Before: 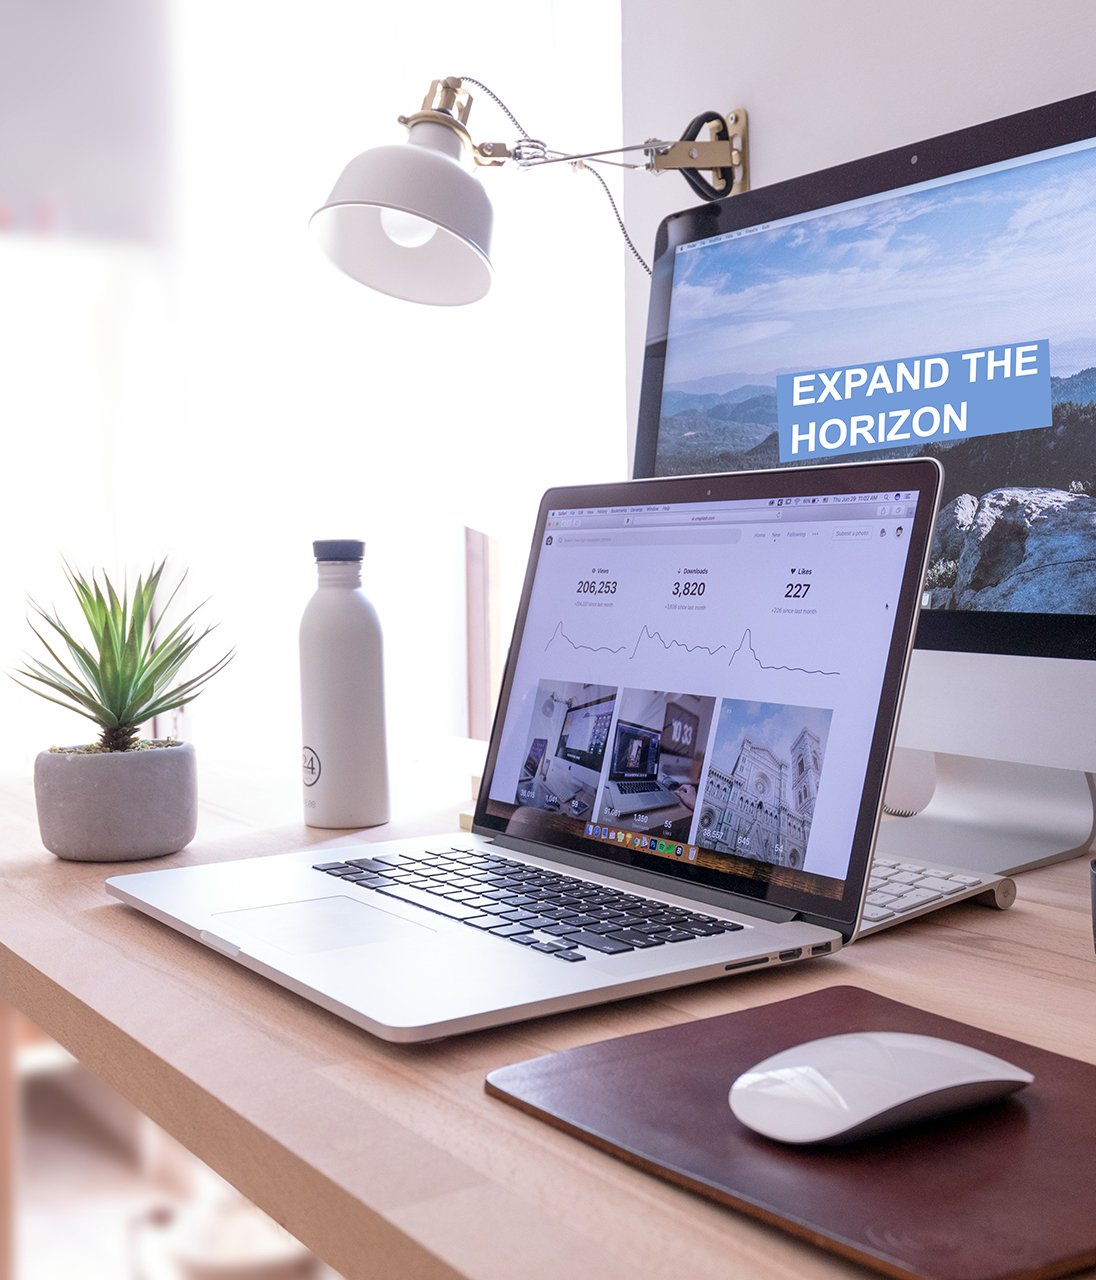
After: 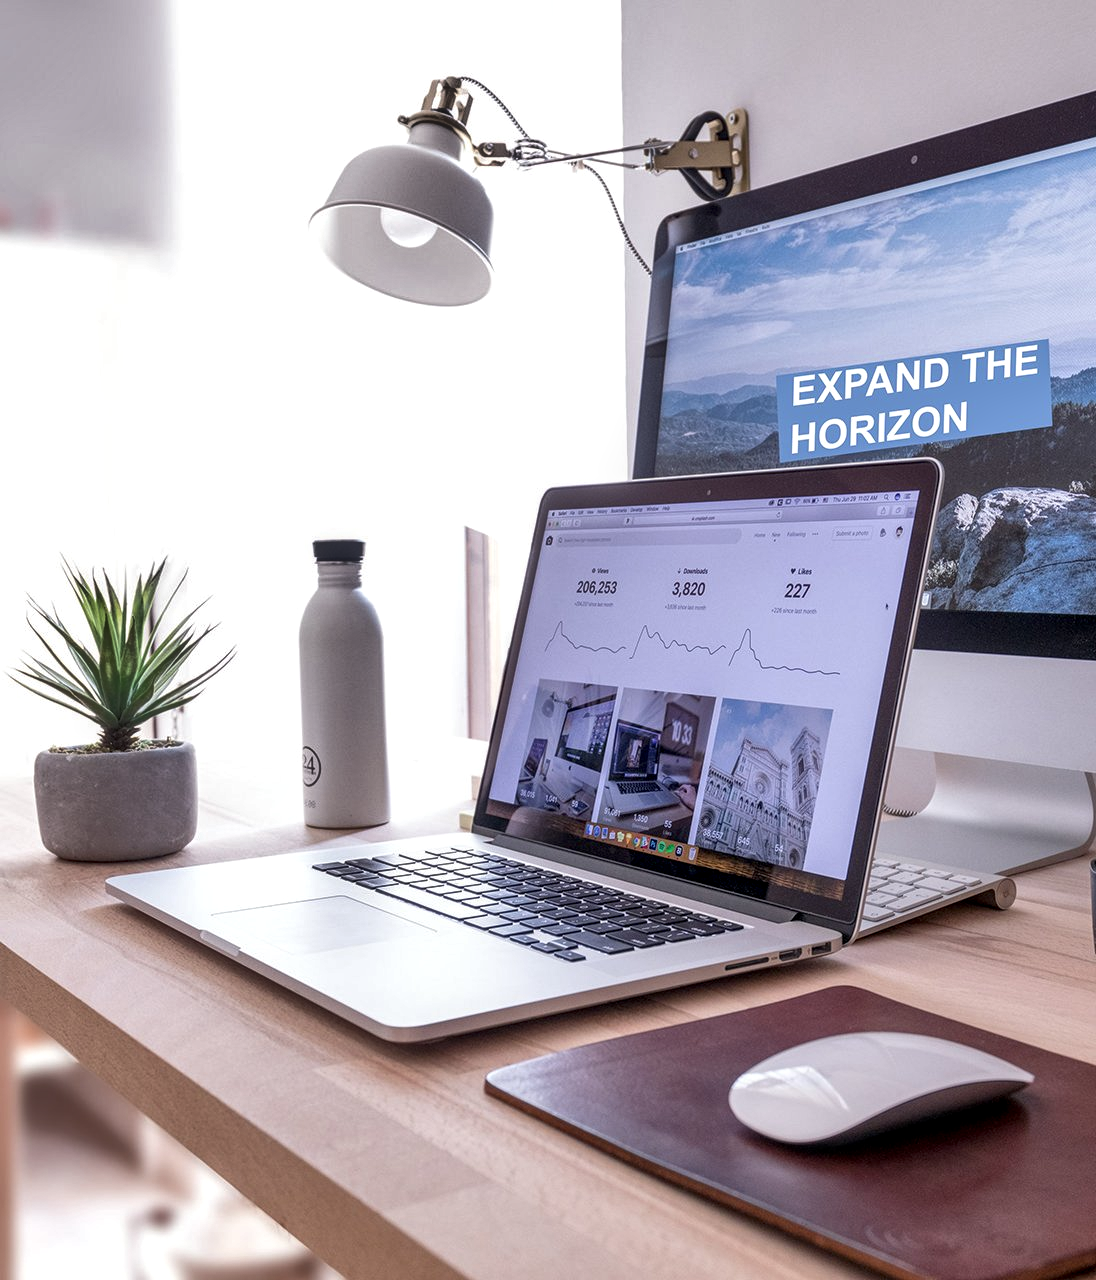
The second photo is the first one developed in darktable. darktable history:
local contrast: detail 130%
shadows and highlights: highlights color adjustment 0%, soften with gaussian
